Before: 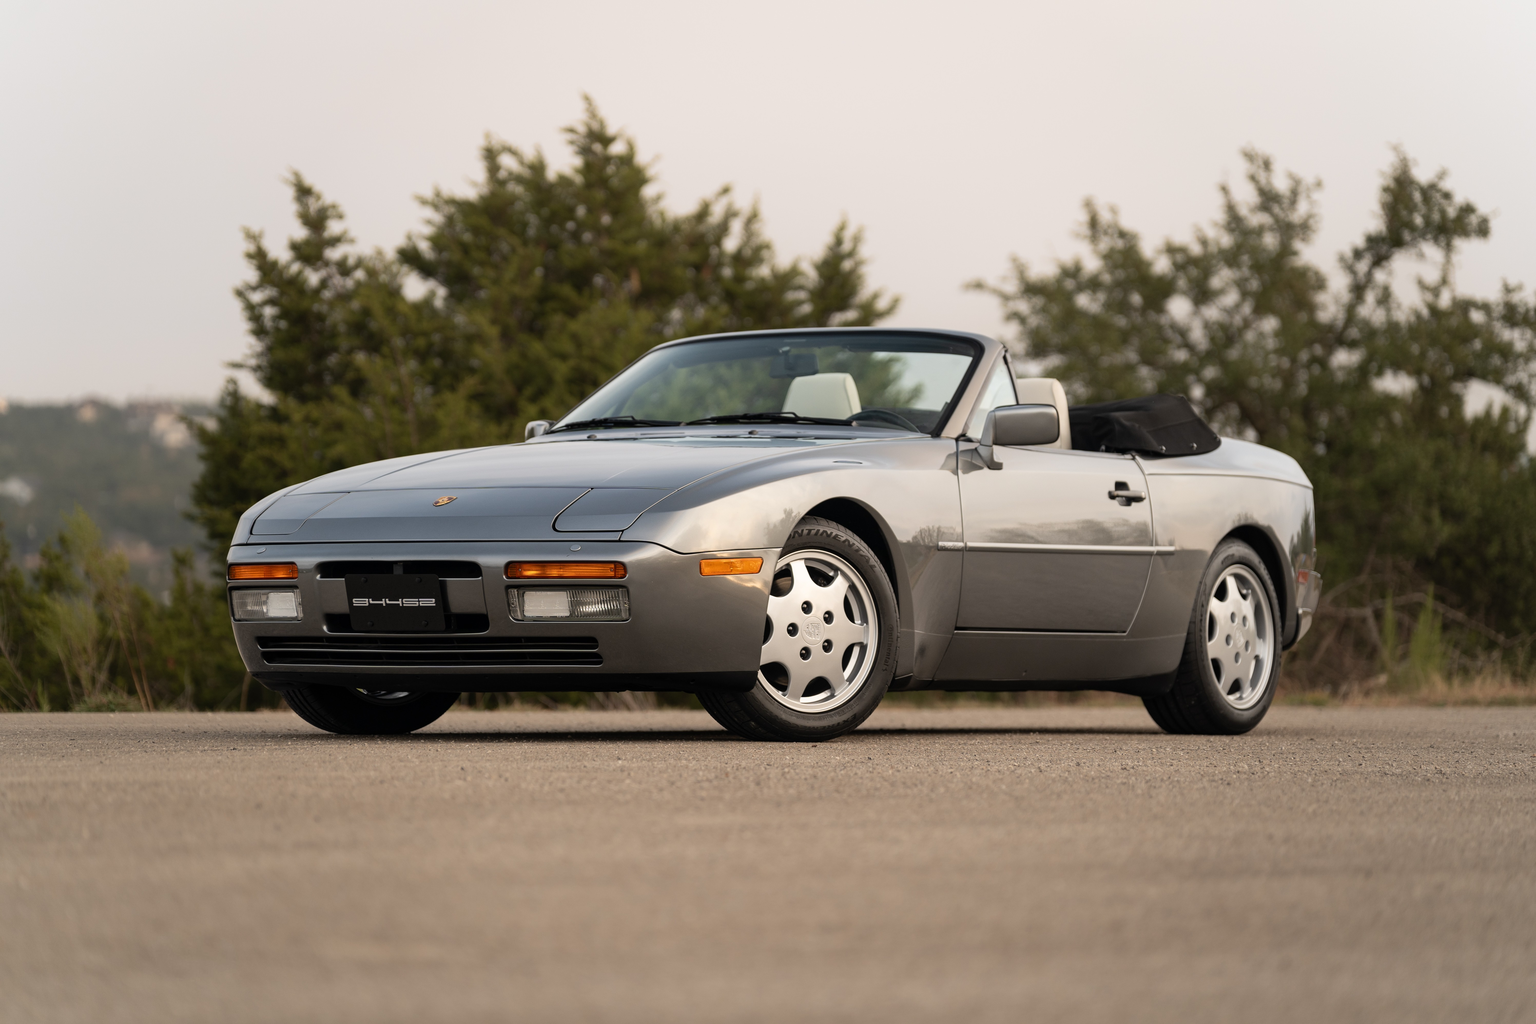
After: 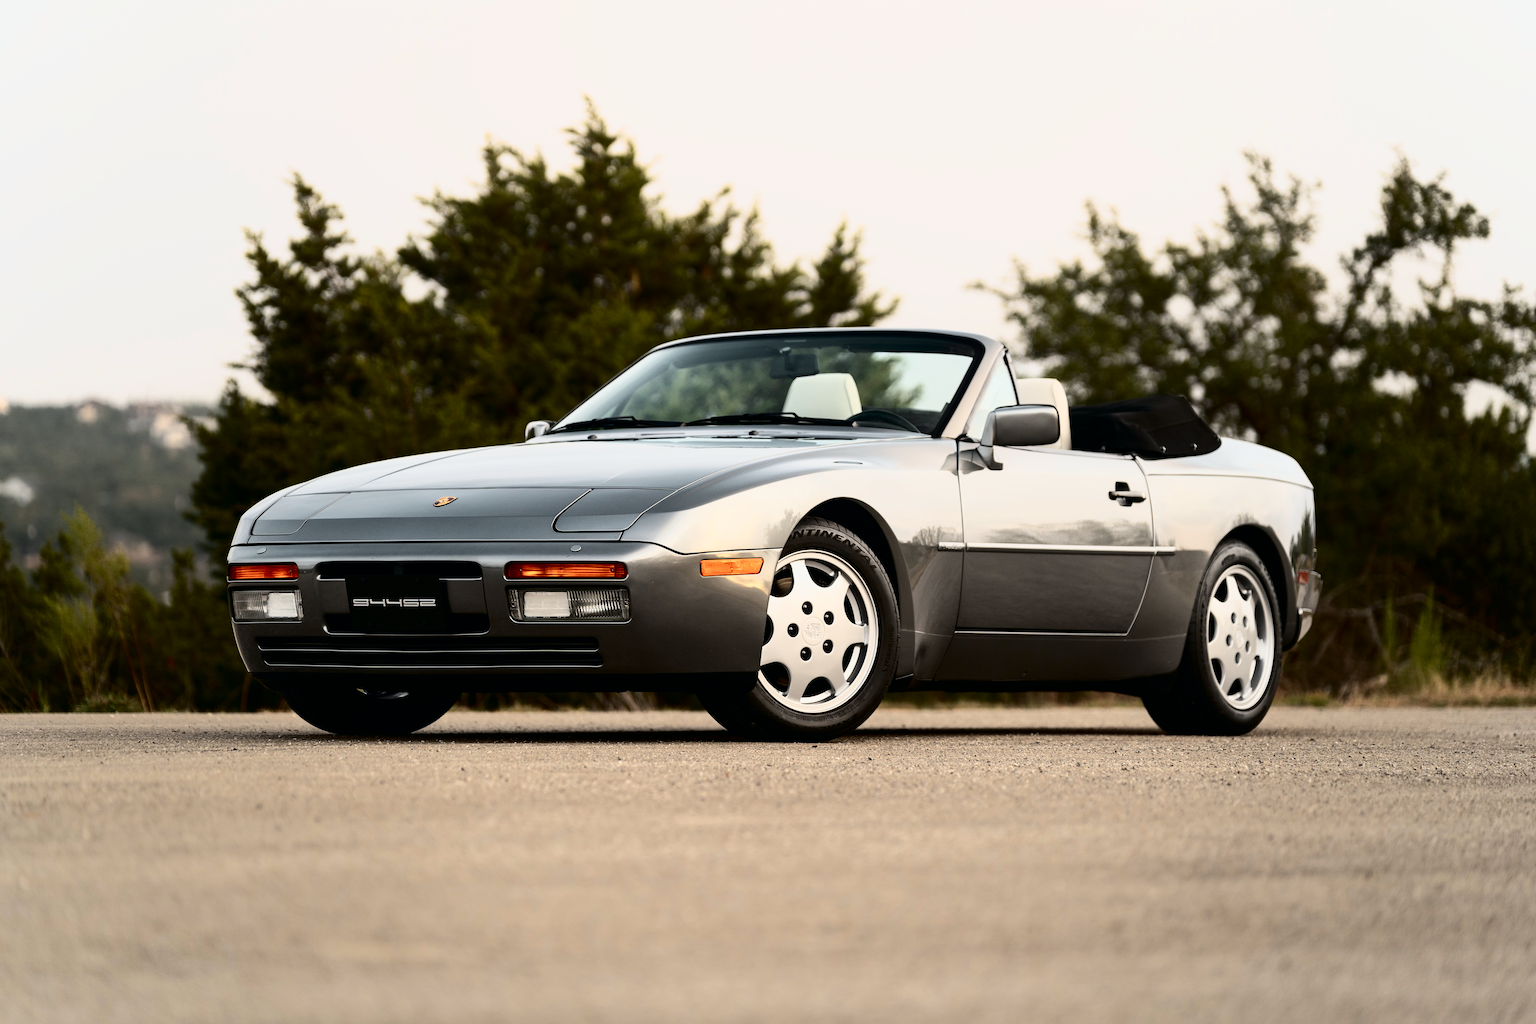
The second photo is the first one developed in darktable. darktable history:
tone curve: curves: ch0 [(0, 0) (0.035, 0.011) (0.133, 0.076) (0.285, 0.265) (0.491, 0.541) (0.617, 0.693) (0.704, 0.77) (0.794, 0.865) (0.895, 0.938) (1, 0.976)]; ch1 [(0, 0) (0.318, 0.278) (0.444, 0.427) (0.502, 0.497) (0.543, 0.547) (0.601, 0.641) (0.746, 0.764) (1, 1)]; ch2 [(0, 0) (0.316, 0.292) (0.381, 0.37) (0.423, 0.448) (0.476, 0.482) (0.502, 0.5) (0.543, 0.547) (0.587, 0.613) (0.642, 0.672) (0.704, 0.727) (0.865, 0.827) (1, 0.951)], color space Lab, independent channels, preserve colors none
contrast brightness saturation: contrast 0.273
